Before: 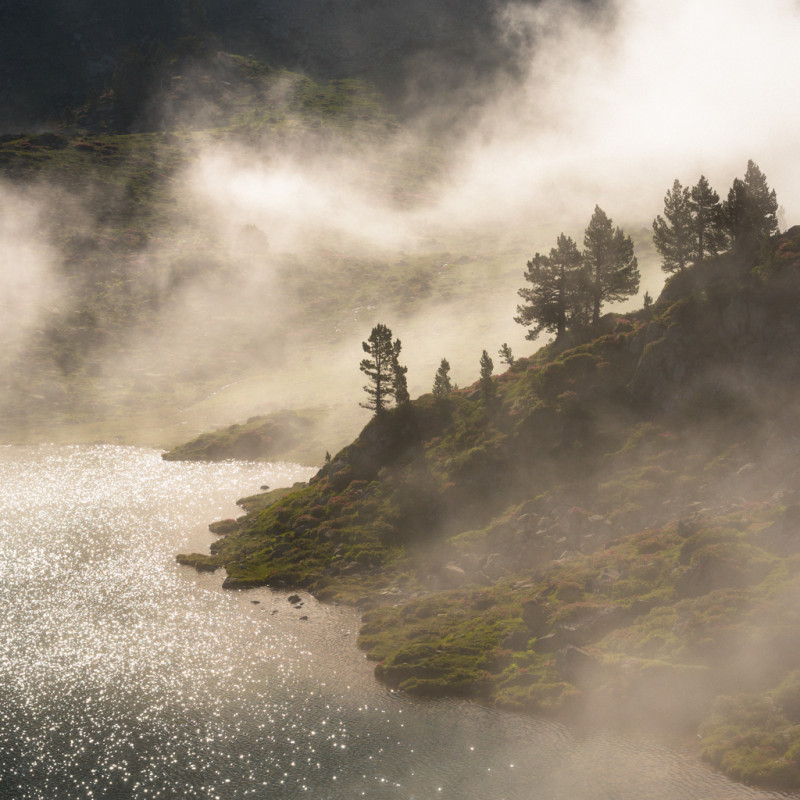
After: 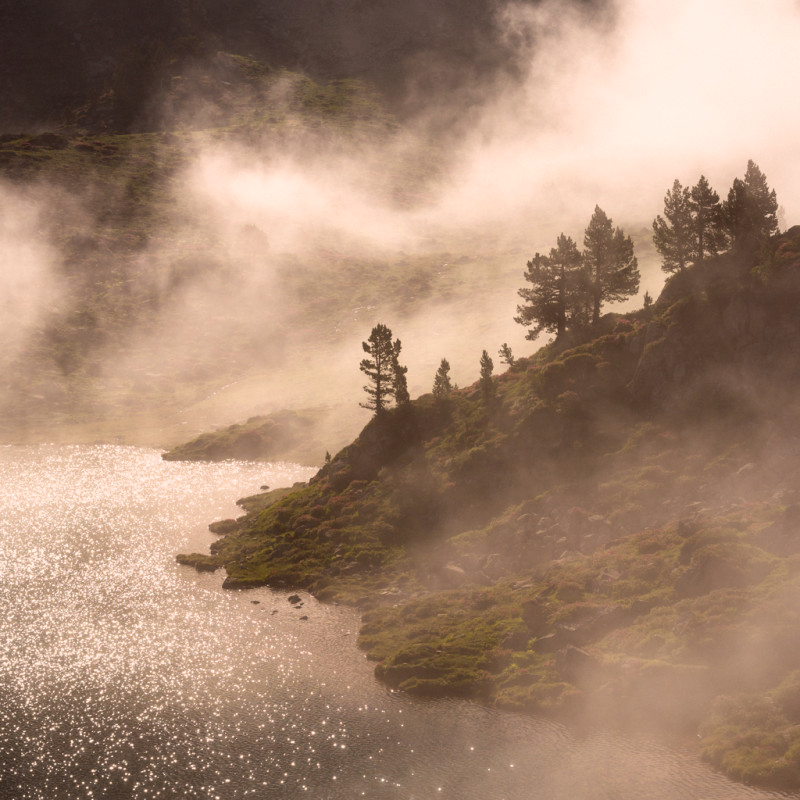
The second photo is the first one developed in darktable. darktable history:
color correction: highlights a* 10.18, highlights b* 9.67, shadows a* 9.14, shadows b* 8.32, saturation 0.817
